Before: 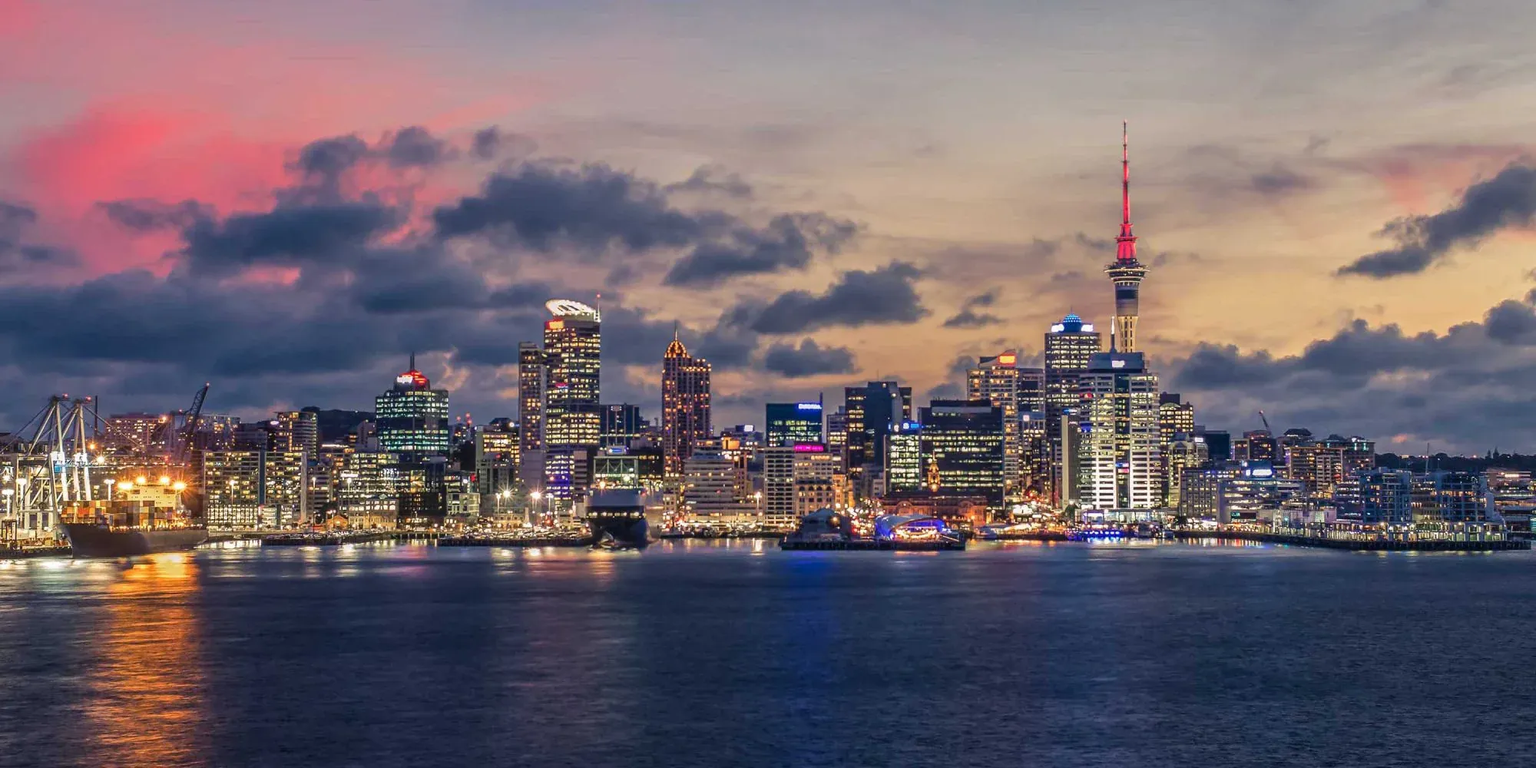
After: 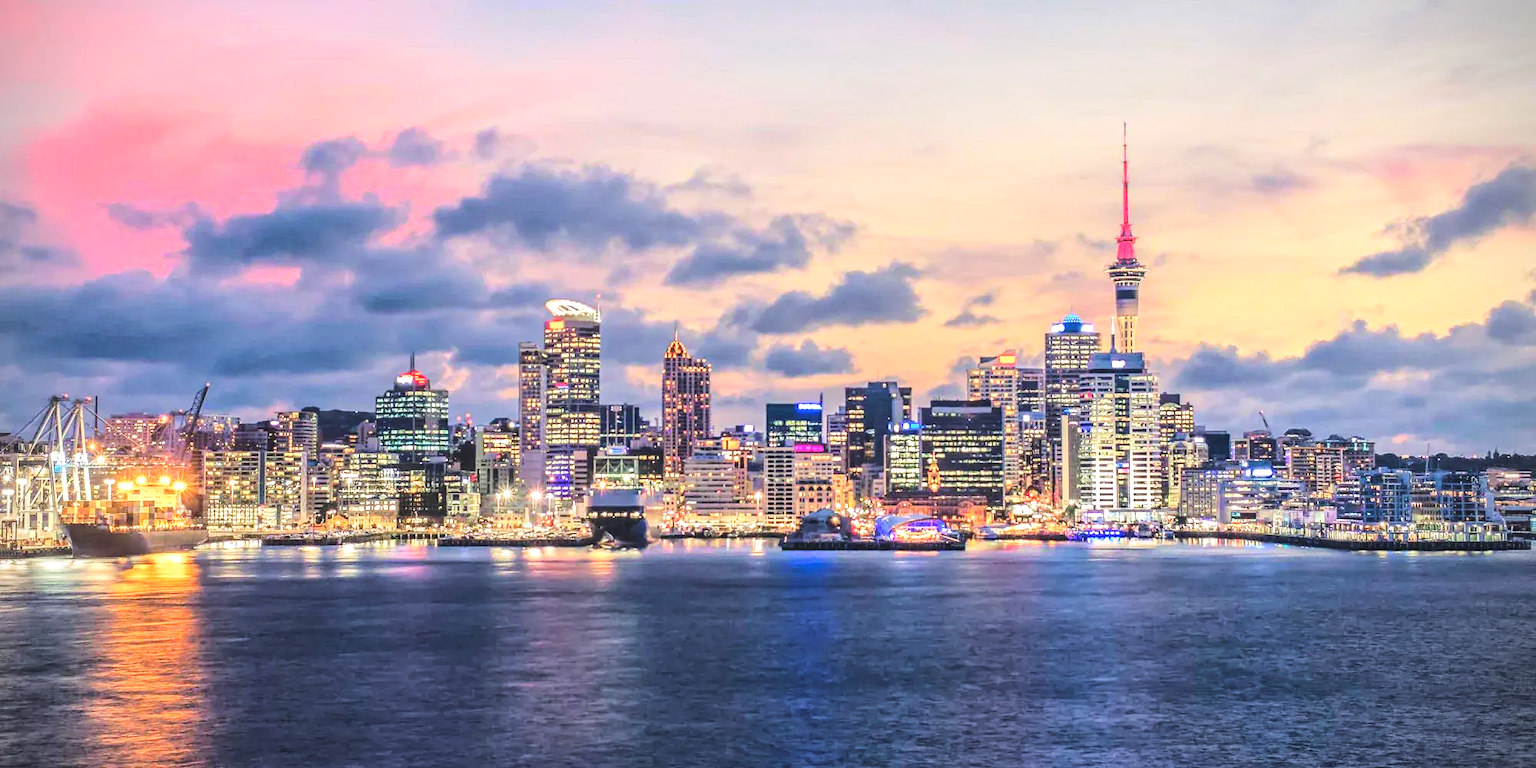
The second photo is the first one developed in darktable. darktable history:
tone curve: curves: ch0 [(0, 0.011) (0.104, 0.085) (0.236, 0.234) (0.398, 0.507) (0.498, 0.621) (0.65, 0.757) (0.835, 0.883) (1, 0.961)]; ch1 [(0, 0) (0.353, 0.344) (0.43, 0.401) (0.479, 0.476) (0.502, 0.502) (0.54, 0.542) (0.602, 0.613) (0.638, 0.668) (0.693, 0.727) (1, 1)]; ch2 [(0, 0) (0.34, 0.314) (0.434, 0.43) (0.5, 0.506) (0.521, 0.54) (0.54, 0.56) (0.595, 0.613) (0.644, 0.729) (1, 1)], color space Lab, linked channels, preserve colors basic power
exposure: black level correction -0.005, exposure 1.004 EV, compensate highlight preservation false
vignetting: fall-off start 79.67%, dithering 8-bit output
